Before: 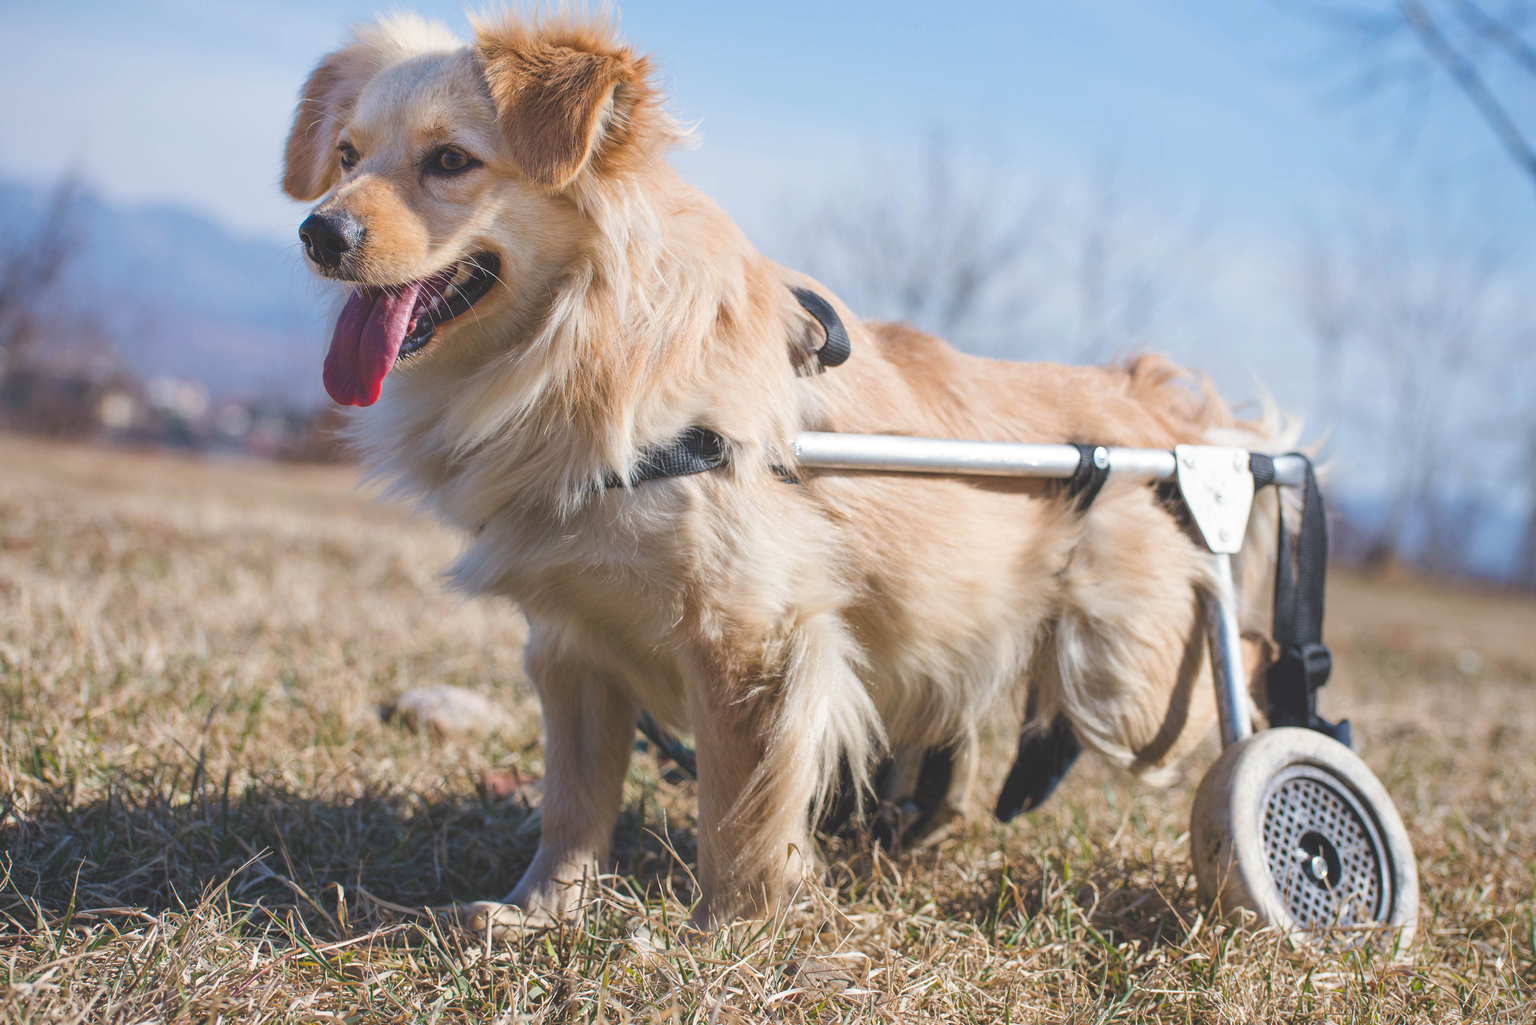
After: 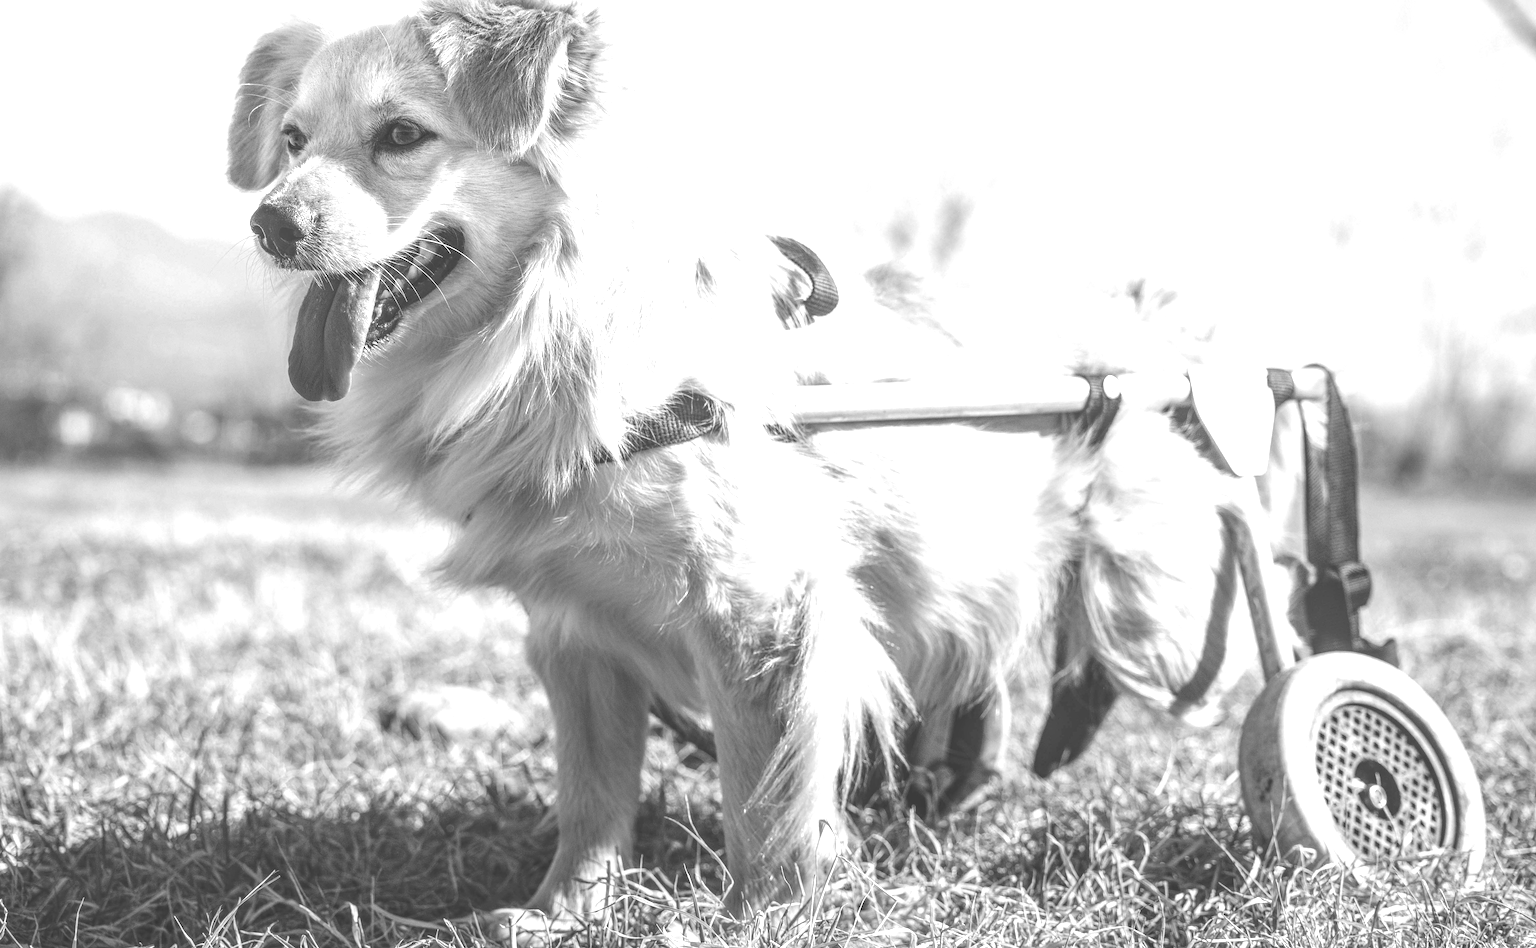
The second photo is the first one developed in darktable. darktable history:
sharpen: amount 0.2
contrast brightness saturation: saturation -1
exposure: exposure 1.137 EV, compensate highlight preservation false
rotate and perspective: rotation -5°, crop left 0.05, crop right 0.952, crop top 0.11, crop bottom 0.89
graduated density: rotation -180°, offset 24.95
local contrast: highlights 0%, shadows 0%, detail 133%
